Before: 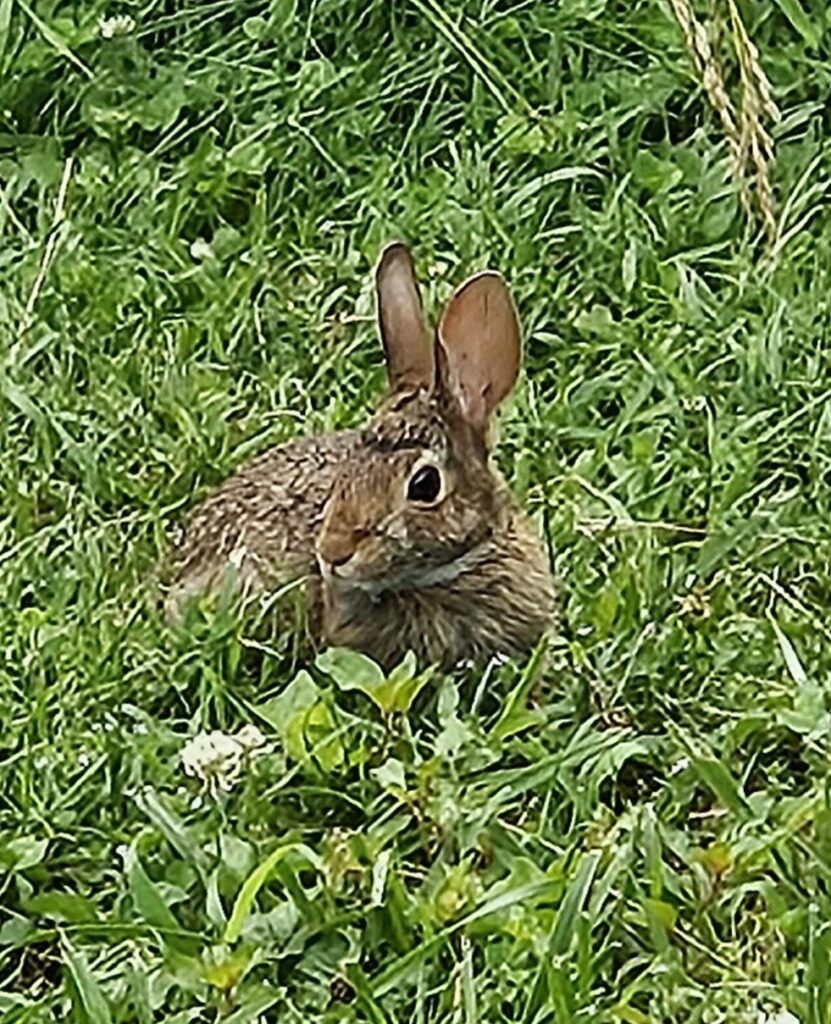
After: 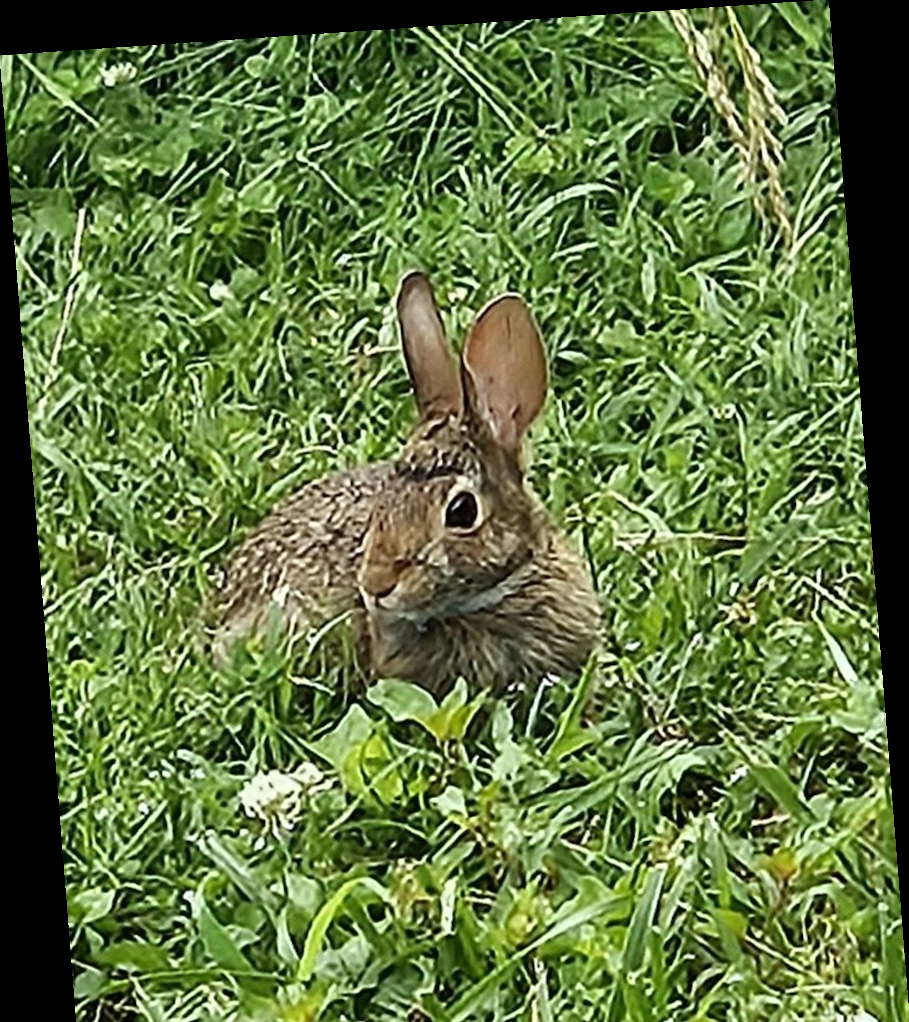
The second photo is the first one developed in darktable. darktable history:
exposure: exposure 0.15 EV, compensate highlight preservation false
white balance: red 0.978, blue 0.999
crop and rotate: top 0%, bottom 5.097%
rotate and perspective: rotation -4.2°, shear 0.006, automatic cropping off
